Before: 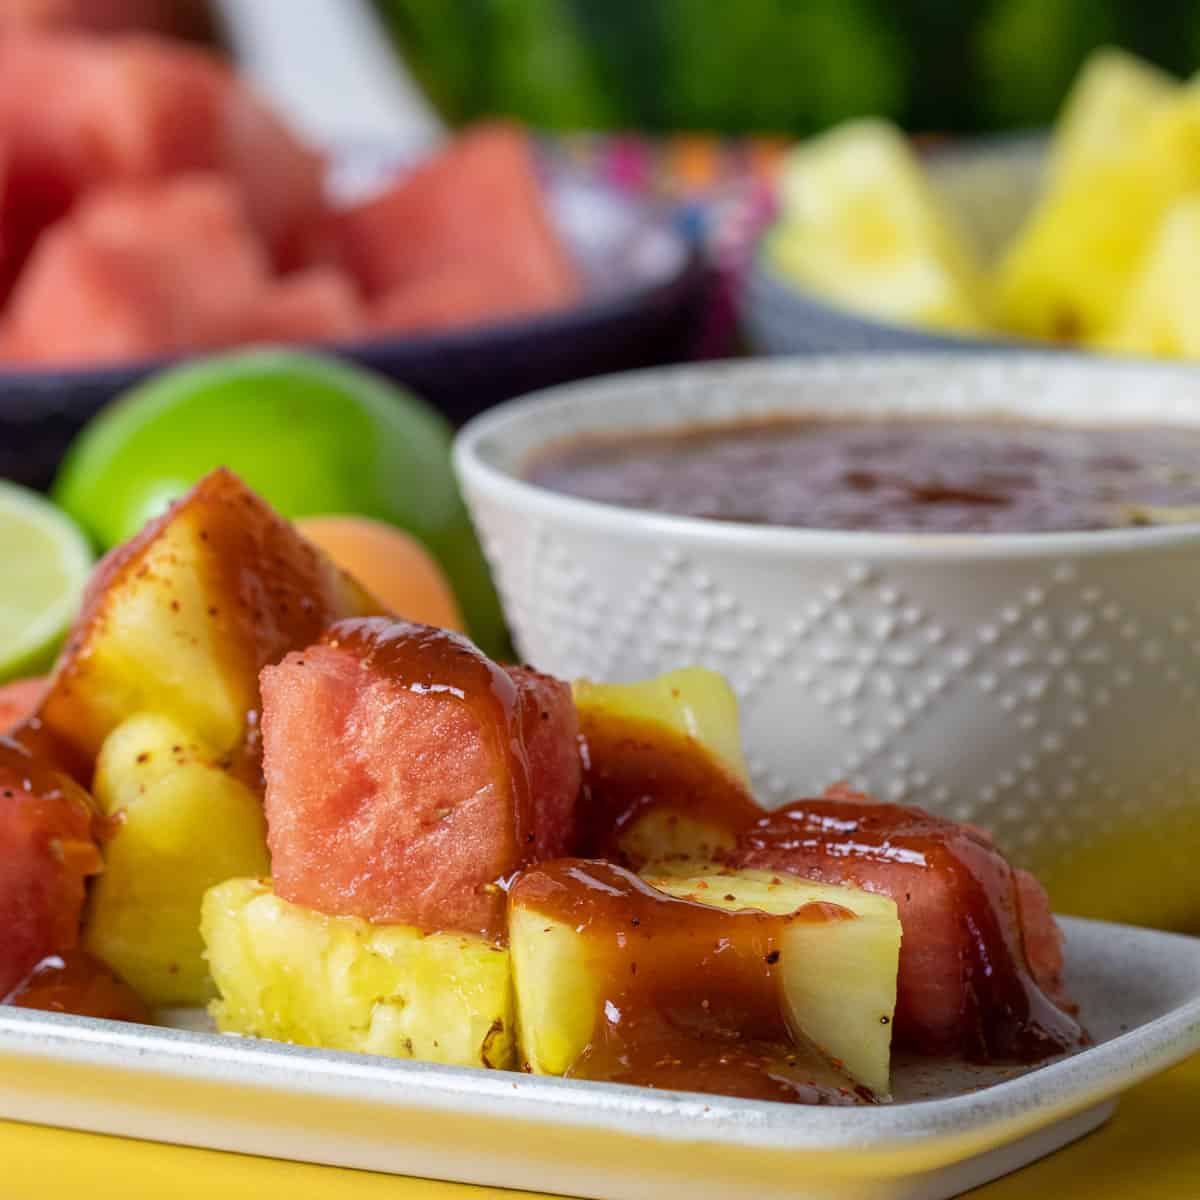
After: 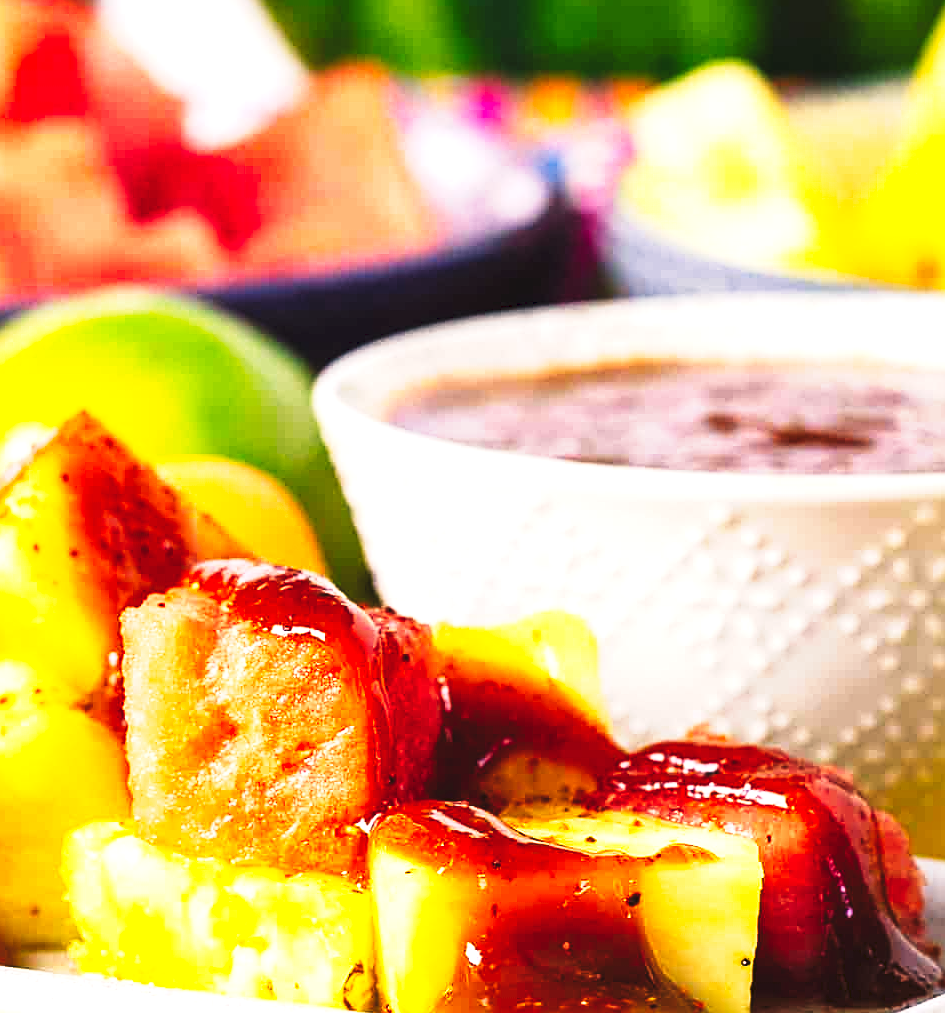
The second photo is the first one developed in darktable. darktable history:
crop: left 11.59%, top 4.887%, right 9.568%, bottom 10.662%
tone curve: curves: ch0 [(0, 0) (0.003, 0.06) (0.011, 0.059) (0.025, 0.065) (0.044, 0.076) (0.069, 0.088) (0.1, 0.102) (0.136, 0.116) (0.177, 0.137) (0.224, 0.169) (0.277, 0.214) (0.335, 0.271) (0.399, 0.356) (0.468, 0.459) (0.543, 0.579) (0.623, 0.705) (0.709, 0.823) (0.801, 0.918) (0.898, 0.963) (1, 1)], preserve colors none
sharpen: on, module defaults
exposure: black level correction 0, exposure 1.199 EV, compensate exposure bias true, compensate highlight preservation false
color balance rgb: shadows lift › hue 85.17°, highlights gain › chroma 3.021%, highlights gain › hue 54.78°, linear chroma grading › shadows -2.598%, linear chroma grading › highlights -14.482%, linear chroma grading › global chroma -9.519%, linear chroma grading › mid-tones -10.012%, perceptual saturation grading › global saturation 42.871%
